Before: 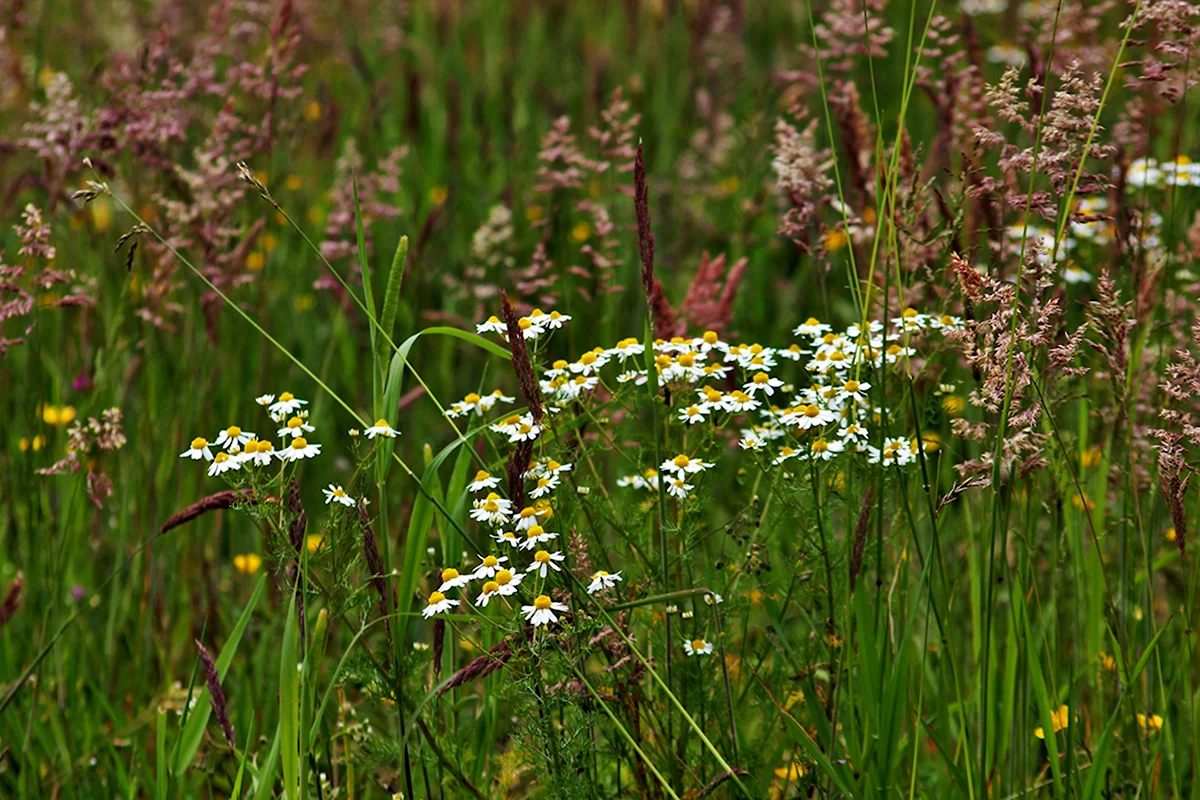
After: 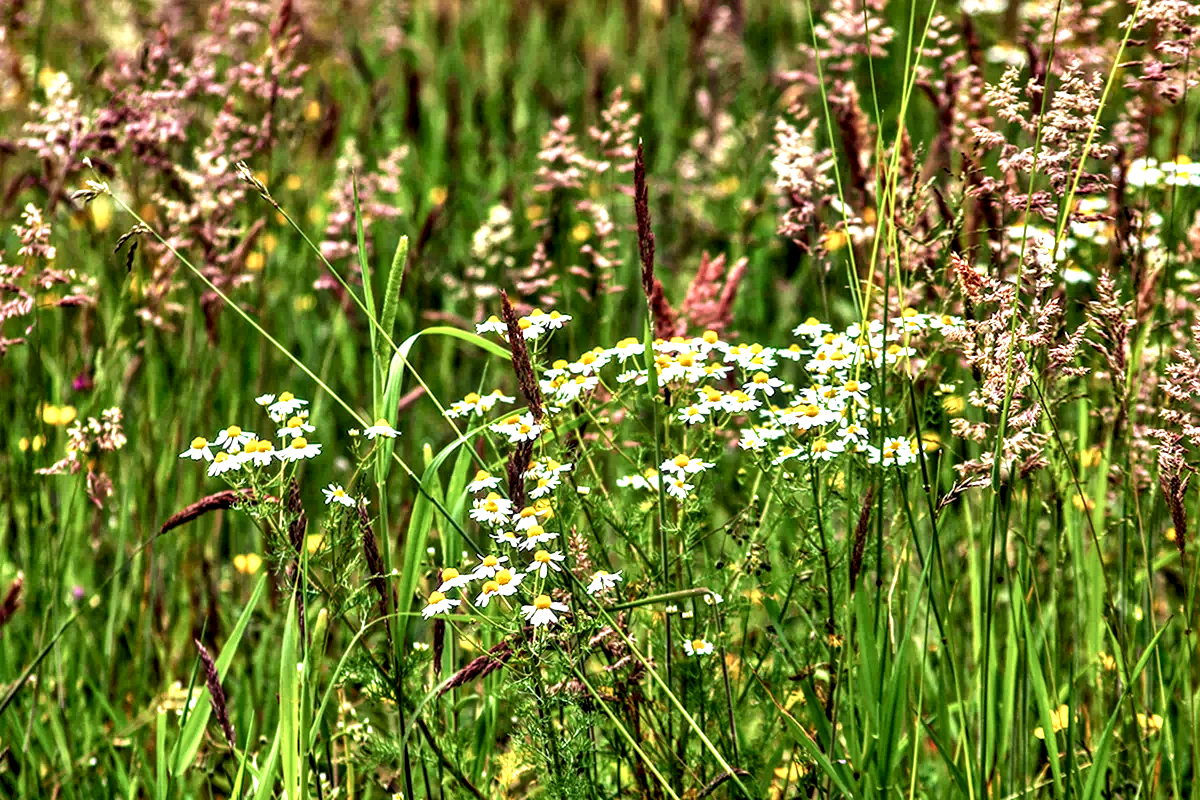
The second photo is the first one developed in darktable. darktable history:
exposure: exposure 1.2 EV, compensate highlight preservation false
local contrast: detail 203%
